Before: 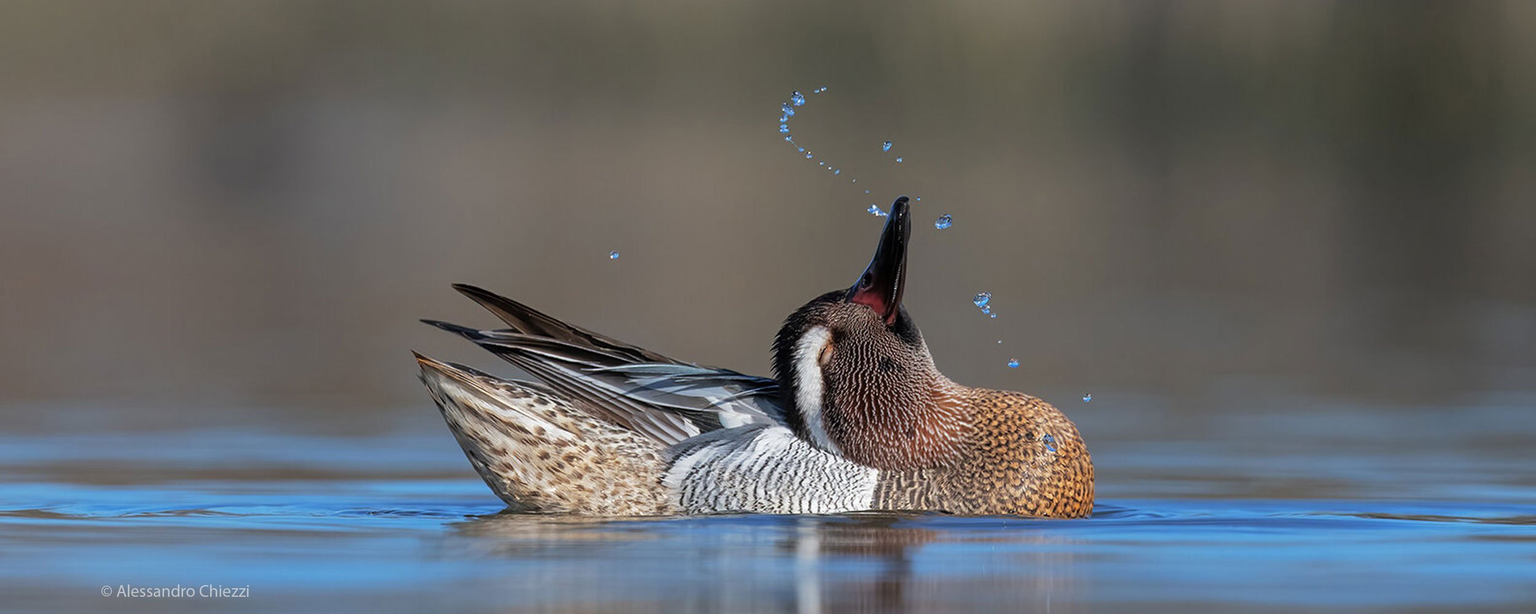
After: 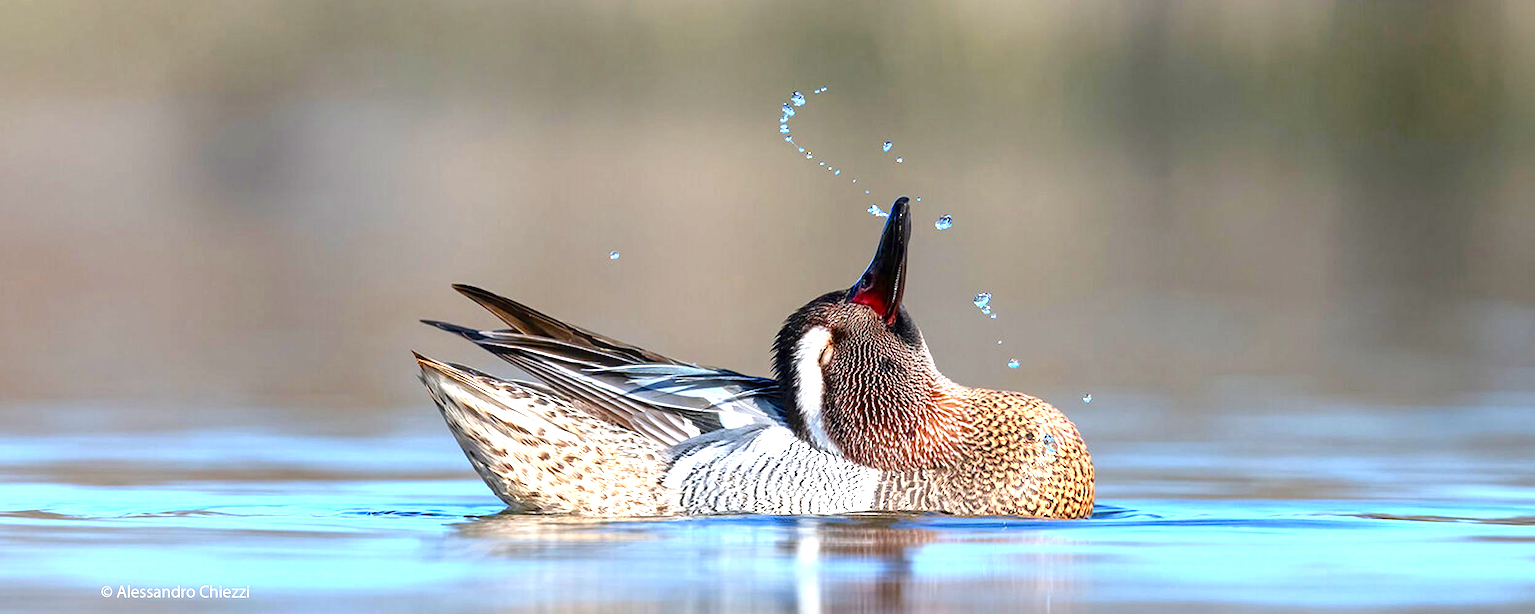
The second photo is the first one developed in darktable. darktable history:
color balance rgb: linear chroma grading › global chroma 14.813%, perceptual saturation grading › global saturation 25.041%, perceptual saturation grading › highlights -50.316%, perceptual saturation grading › shadows 31.172%, perceptual brilliance grading › highlights 10.323%, perceptual brilliance grading › mid-tones 4.906%, global vibrance 15.737%, saturation formula JzAzBz (2021)
exposure: black level correction 0, exposure 1.2 EV, compensate highlight preservation false
